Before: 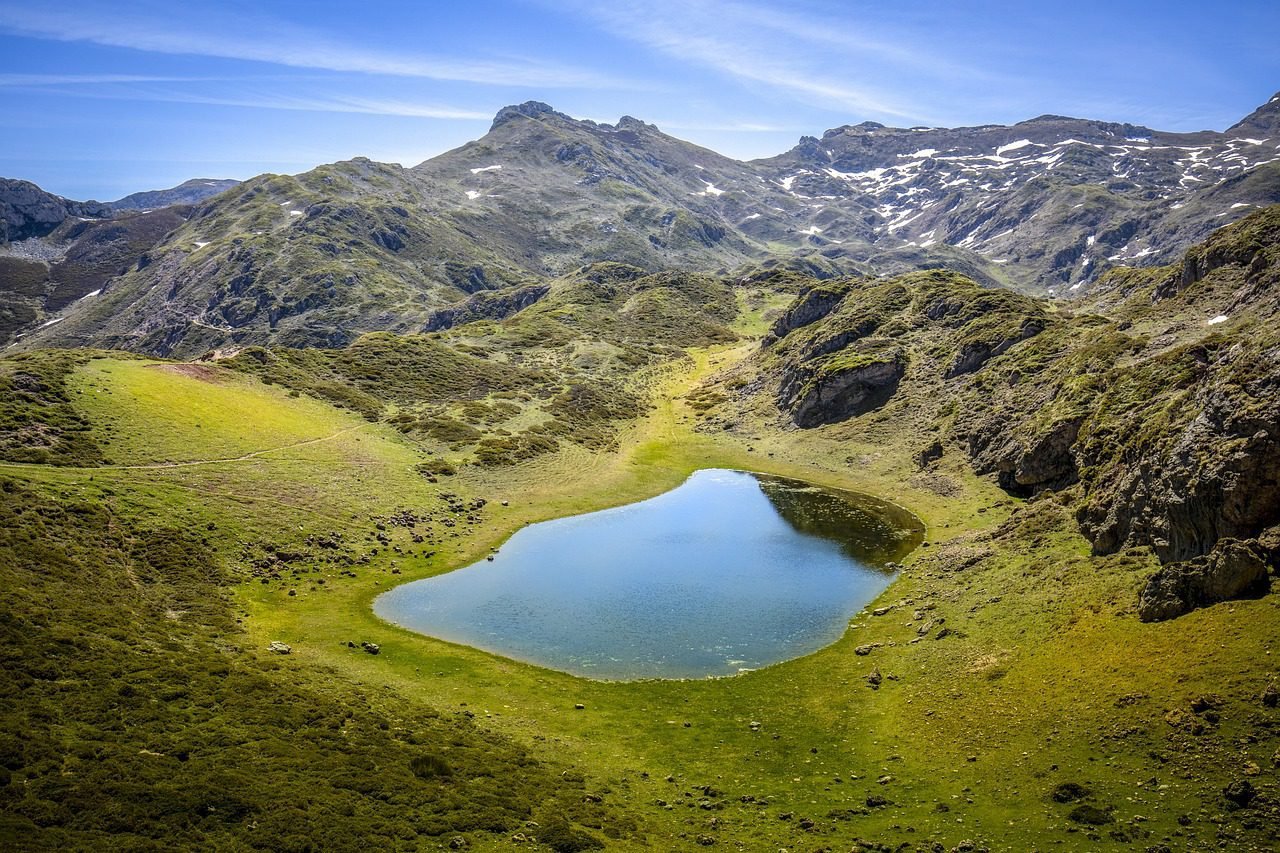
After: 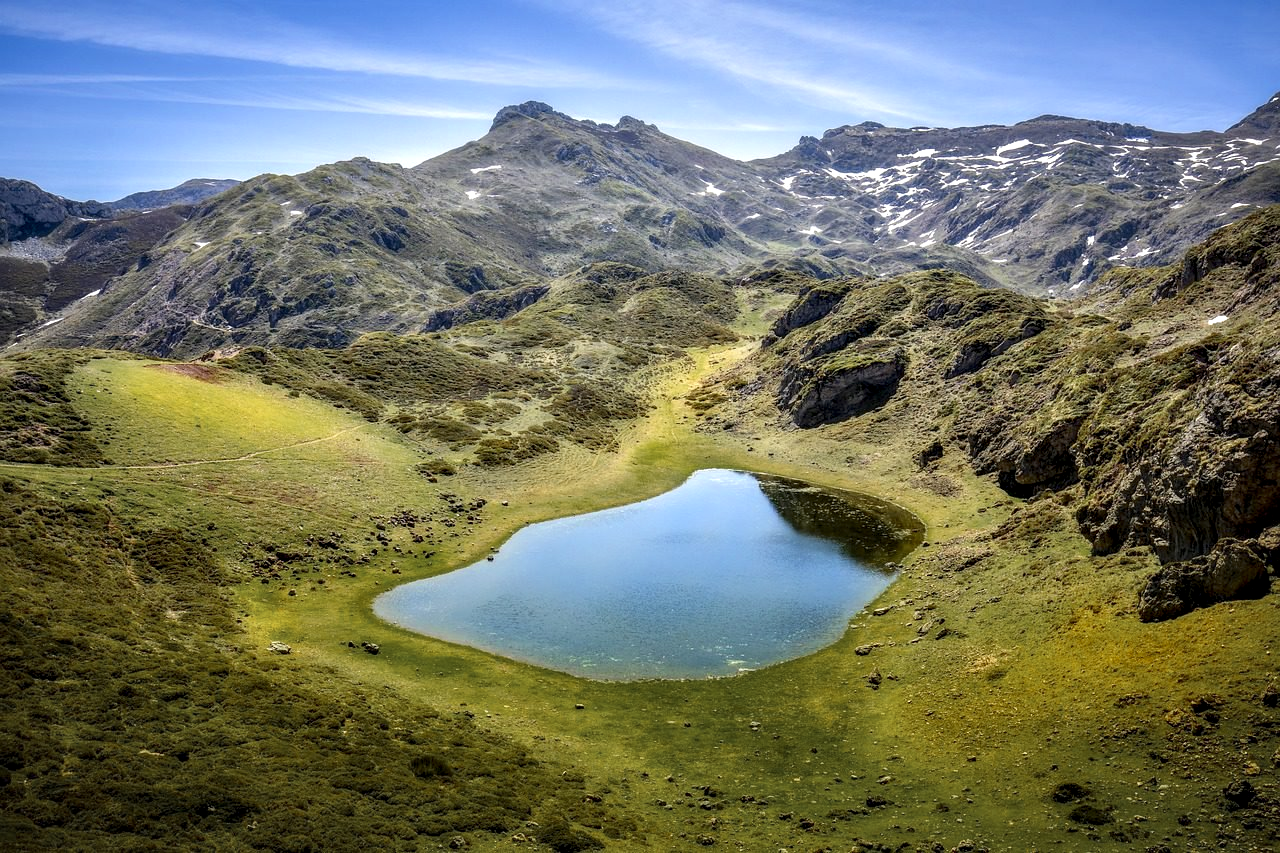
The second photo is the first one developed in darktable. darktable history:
contrast equalizer: y [[0.536, 0.565, 0.581, 0.516, 0.52, 0.491], [0.5 ×6], [0.5 ×6], [0 ×6], [0 ×6]]
color zones: curves: ch0 [(0.11, 0.396) (0.195, 0.36) (0.25, 0.5) (0.303, 0.412) (0.357, 0.544) (0.75, 0.5) (0.967, 0.328)]; ch1 [(0, 0.468) (0.112, 0.512) (0.202, 0.6) (0.25, 0.5) (0.307, 0.352) (0.357, 0.544) (0.75, 0.5) (0.963, 0.524)]
